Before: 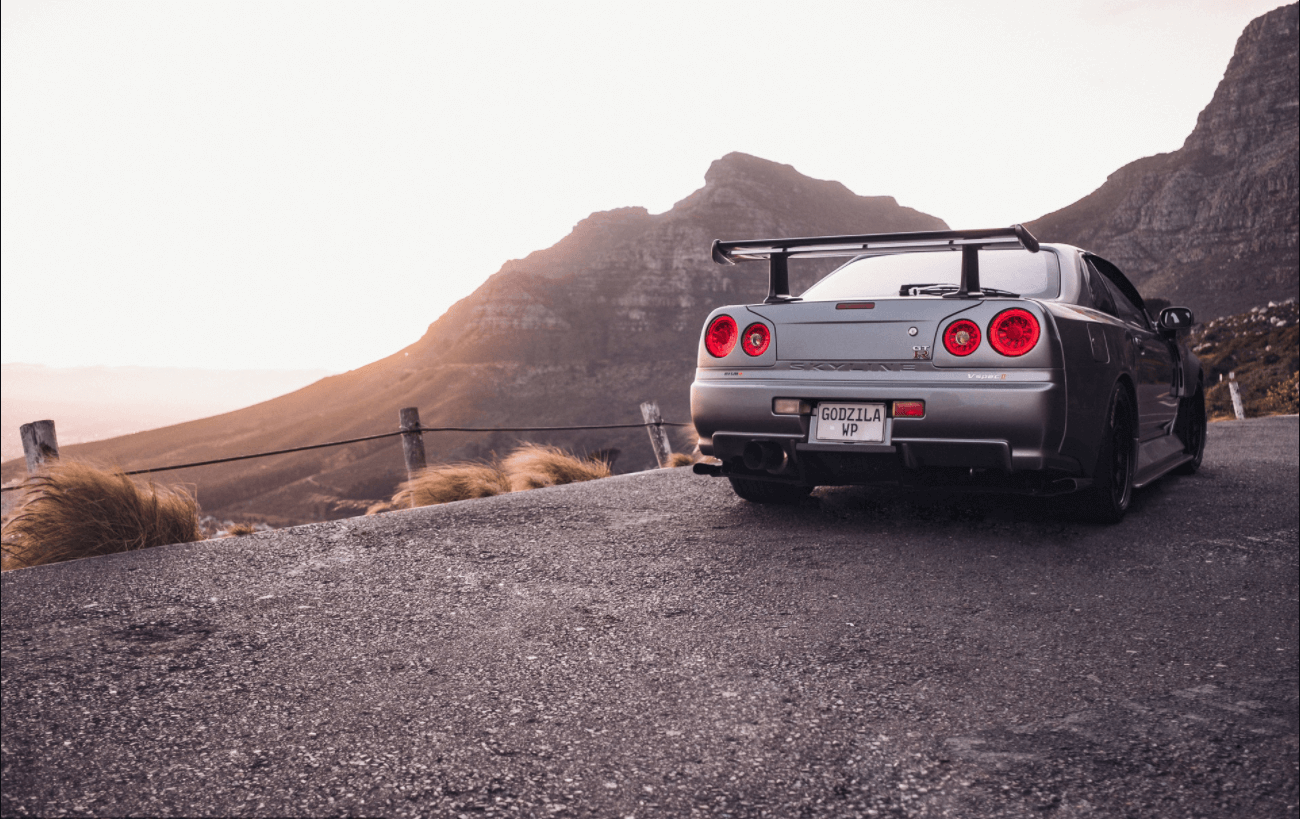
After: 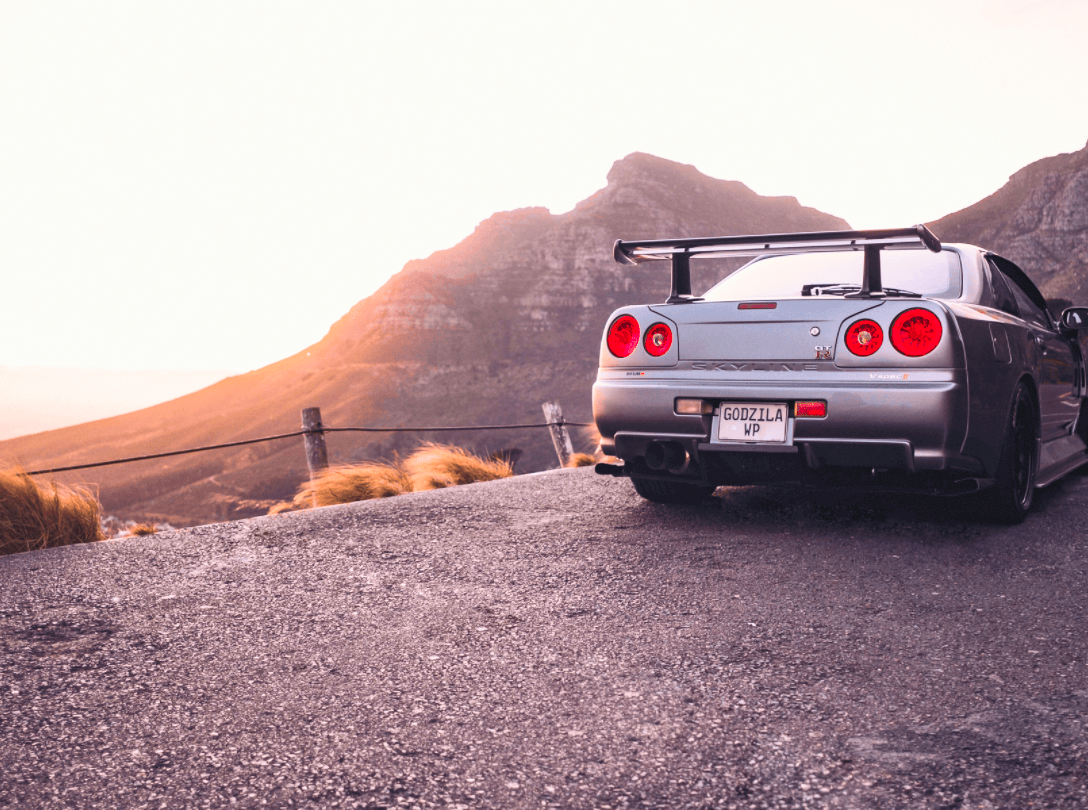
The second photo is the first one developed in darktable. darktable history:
crop: left 7.598%, right 7.873%
contrast brightness saturation: contrast 0.2, brightness 0.2, saturation 0.8
